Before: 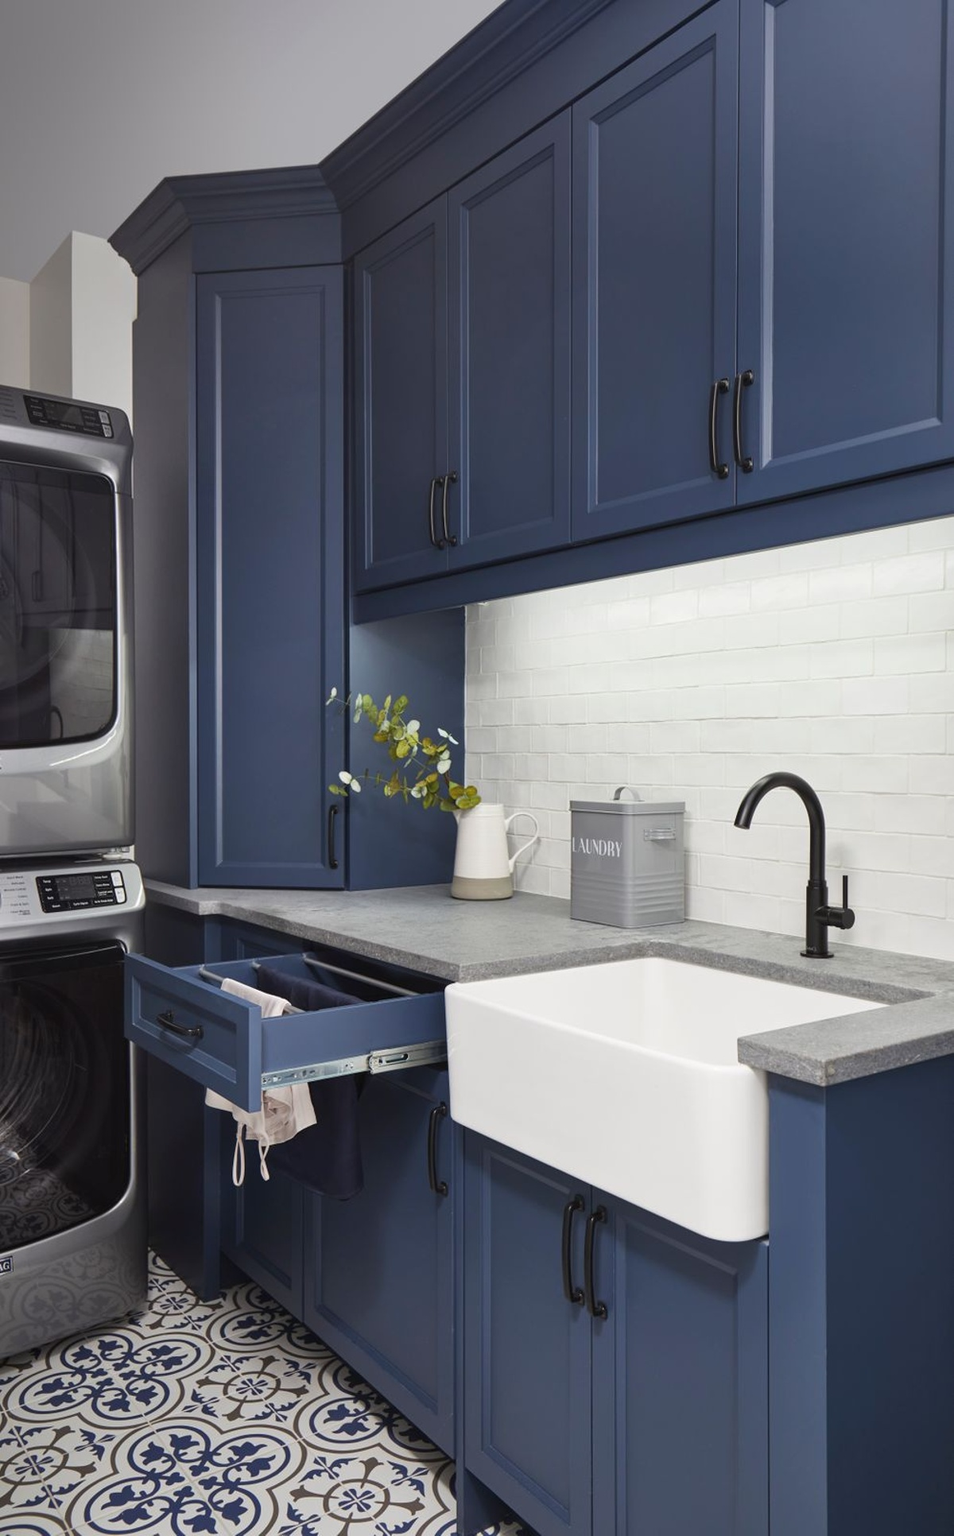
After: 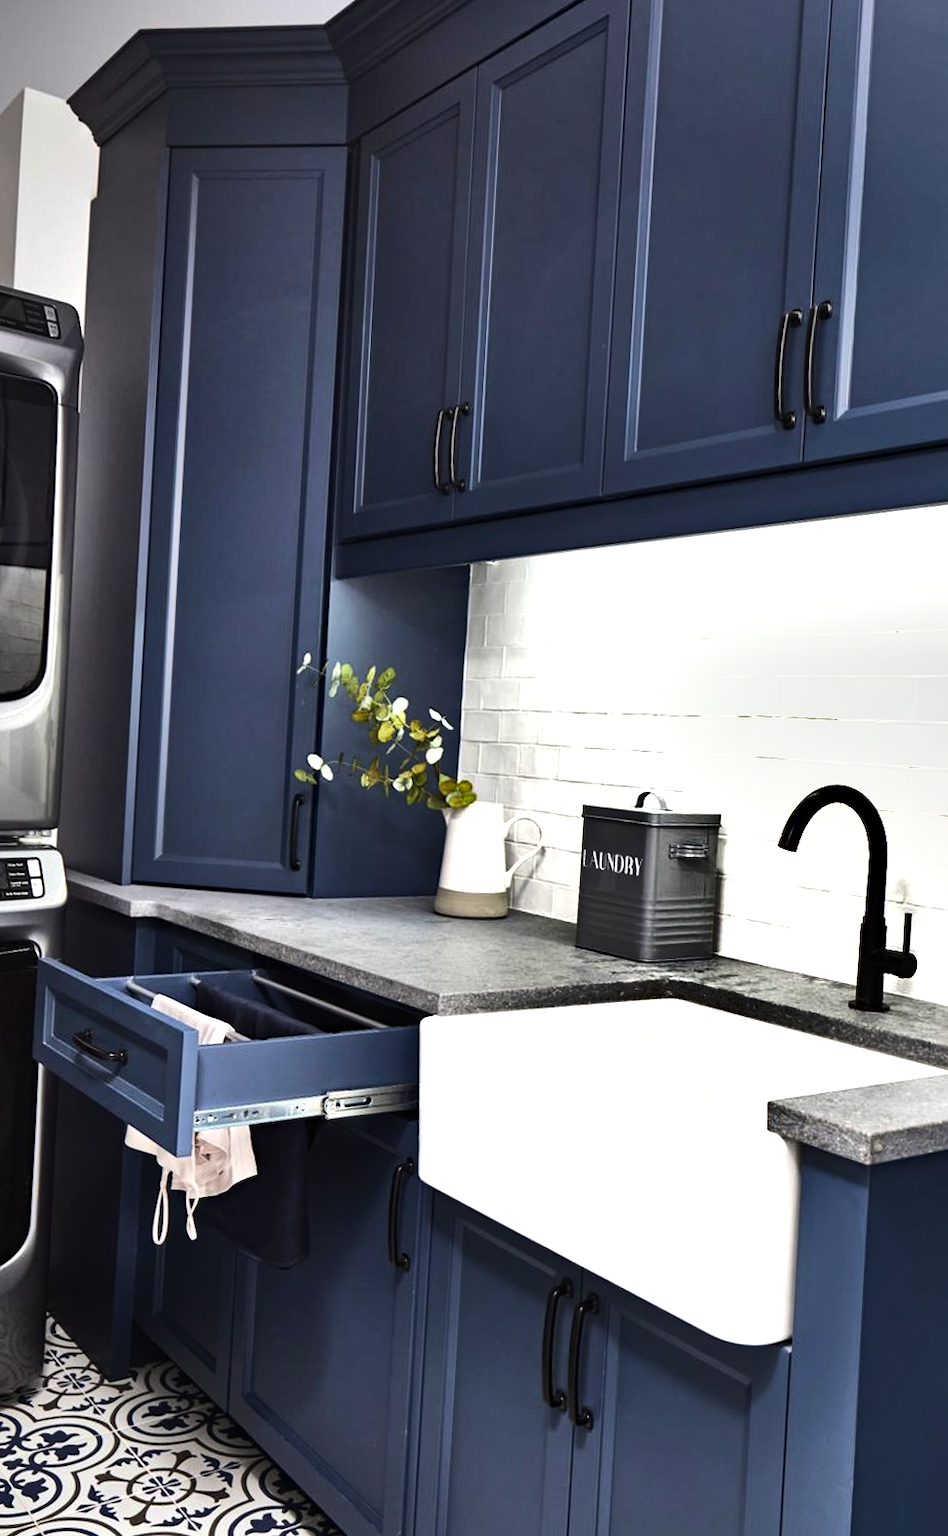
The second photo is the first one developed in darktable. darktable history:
crop and rotate: angle -3.26°, left 5.037%, top 5.158%, right 4.701%, bottom 4.091%
tone equalizer: -8 EV -1.07 EV, -7 EV -1.04 EV, -6 EV -0.905 EV, -5 EV -0.607 EV, -3 EV 0.602 EV, -2 EV 0.858 EV, -1 EV 1.01 EV, +0 EV 1.07 EV, edges refinement/feathering 500, mask exposure compensation -1.57 EV, preserve details no
haze removal: compatibility mode true, adaptive false
shadows and highlights: white point adjustment 0.146, highlights -69.15, soften with gaussian
